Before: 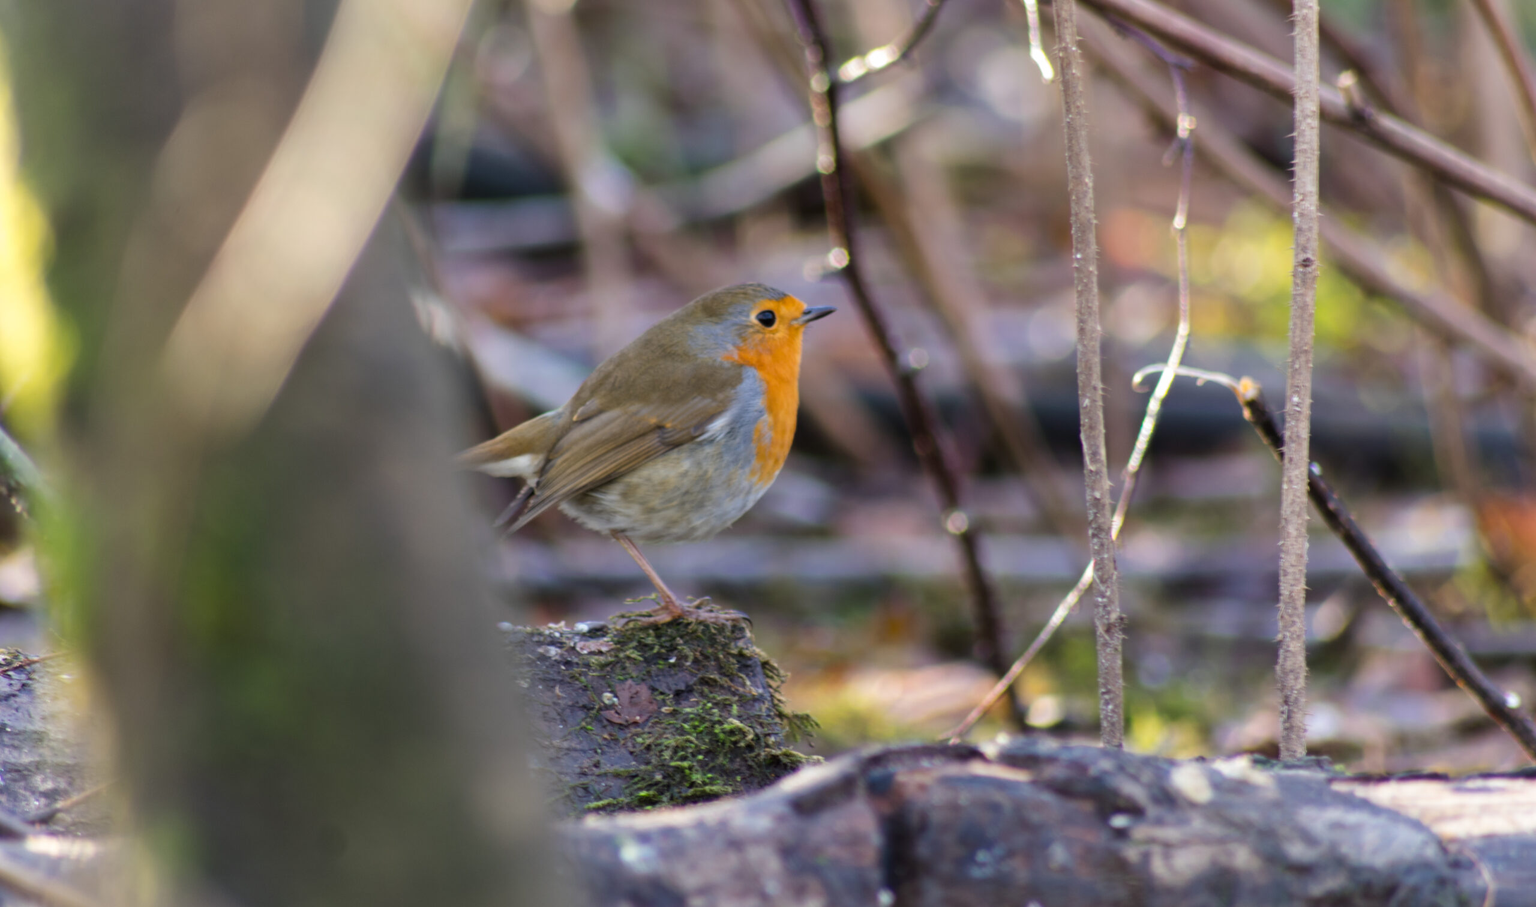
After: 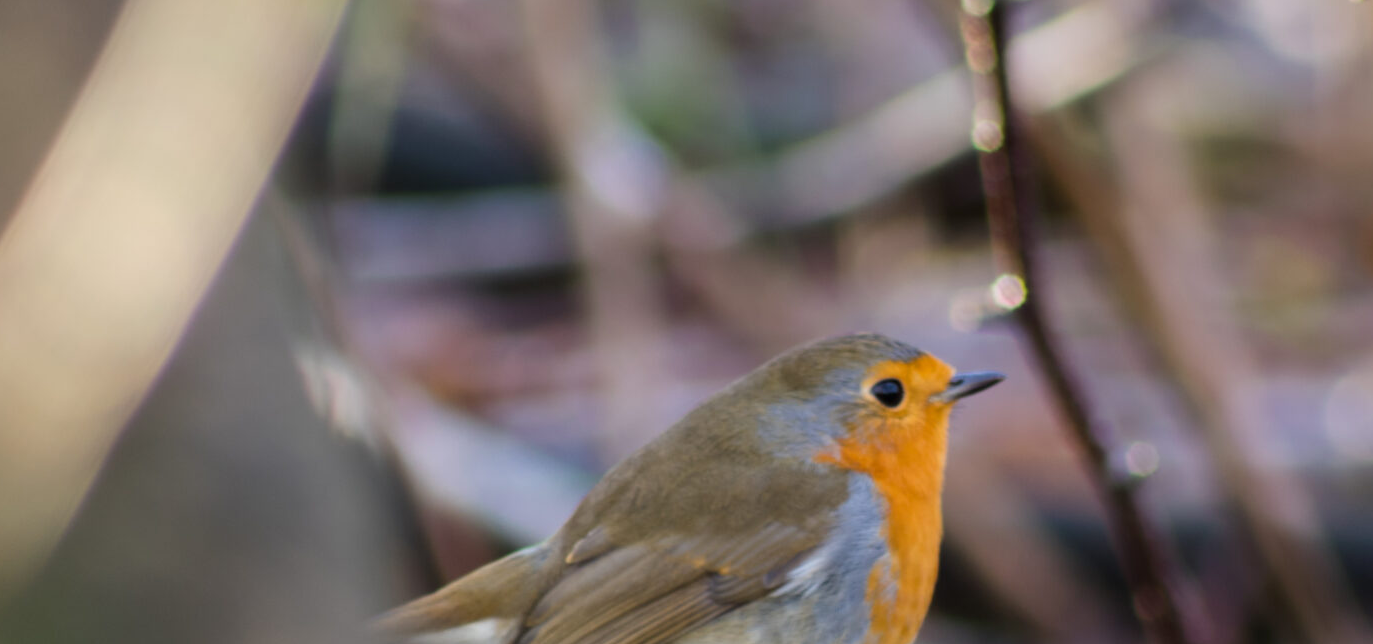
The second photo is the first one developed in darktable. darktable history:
crop: left 15.198%, top 9.162%, right 31.131%, bottom 48.205%
